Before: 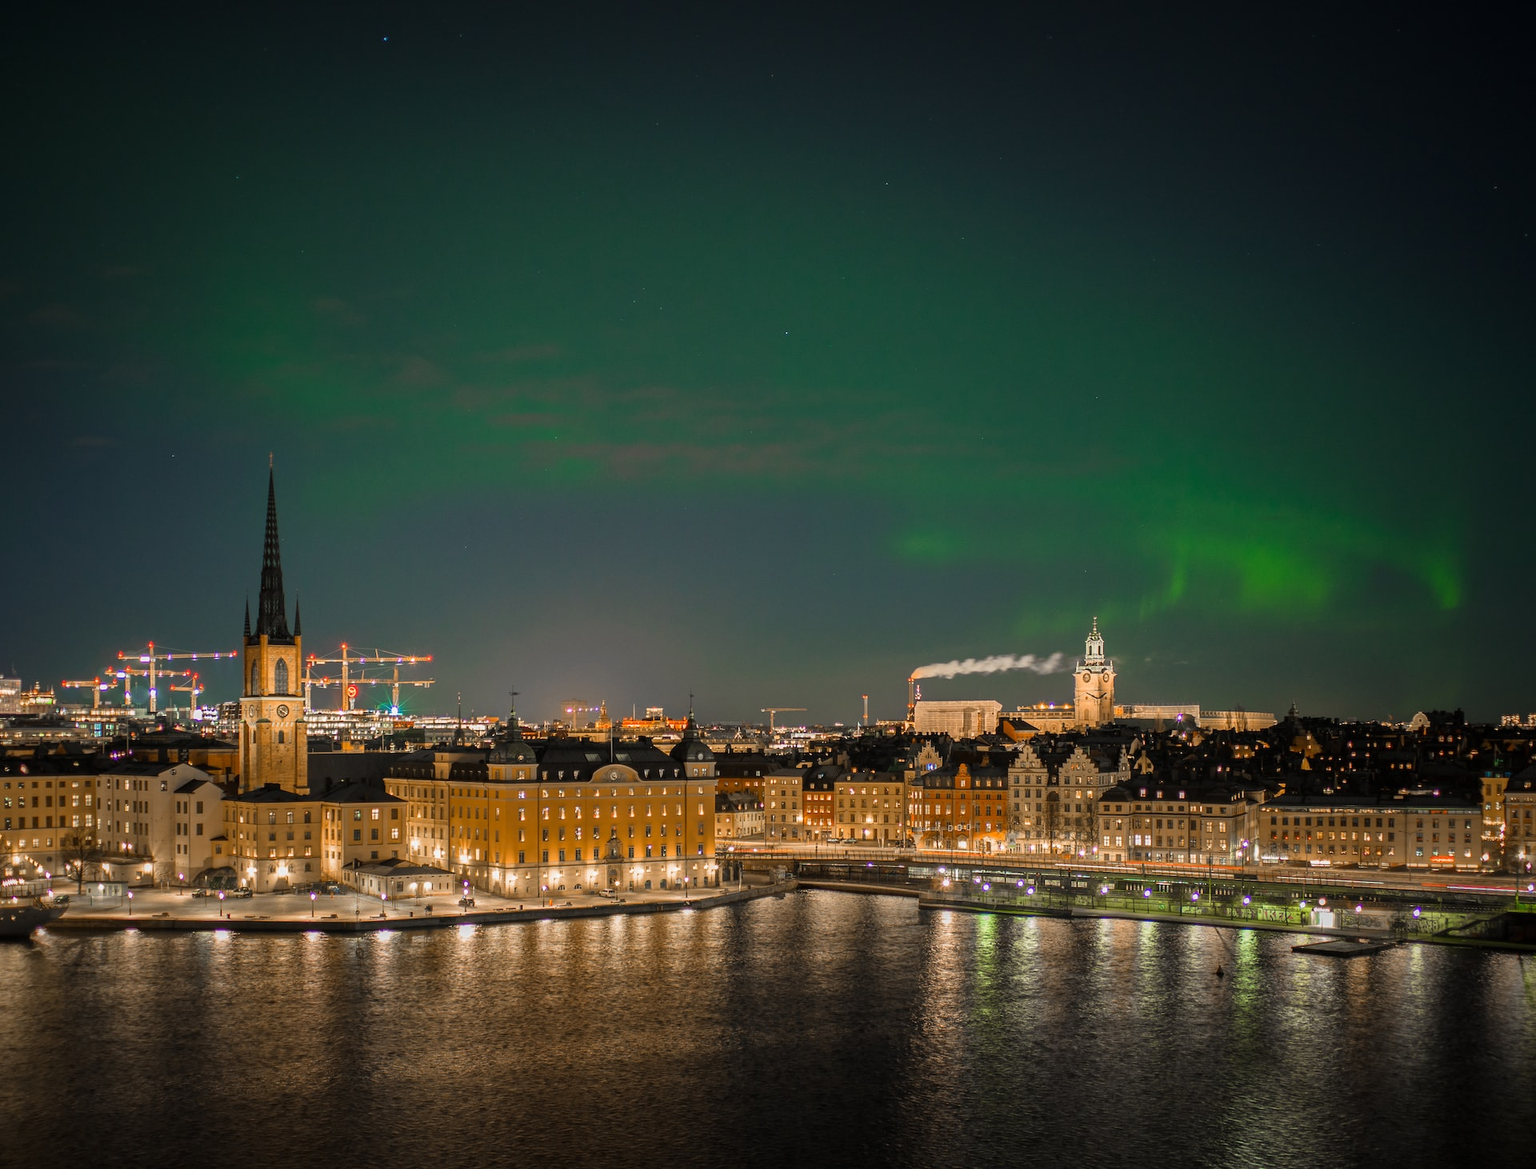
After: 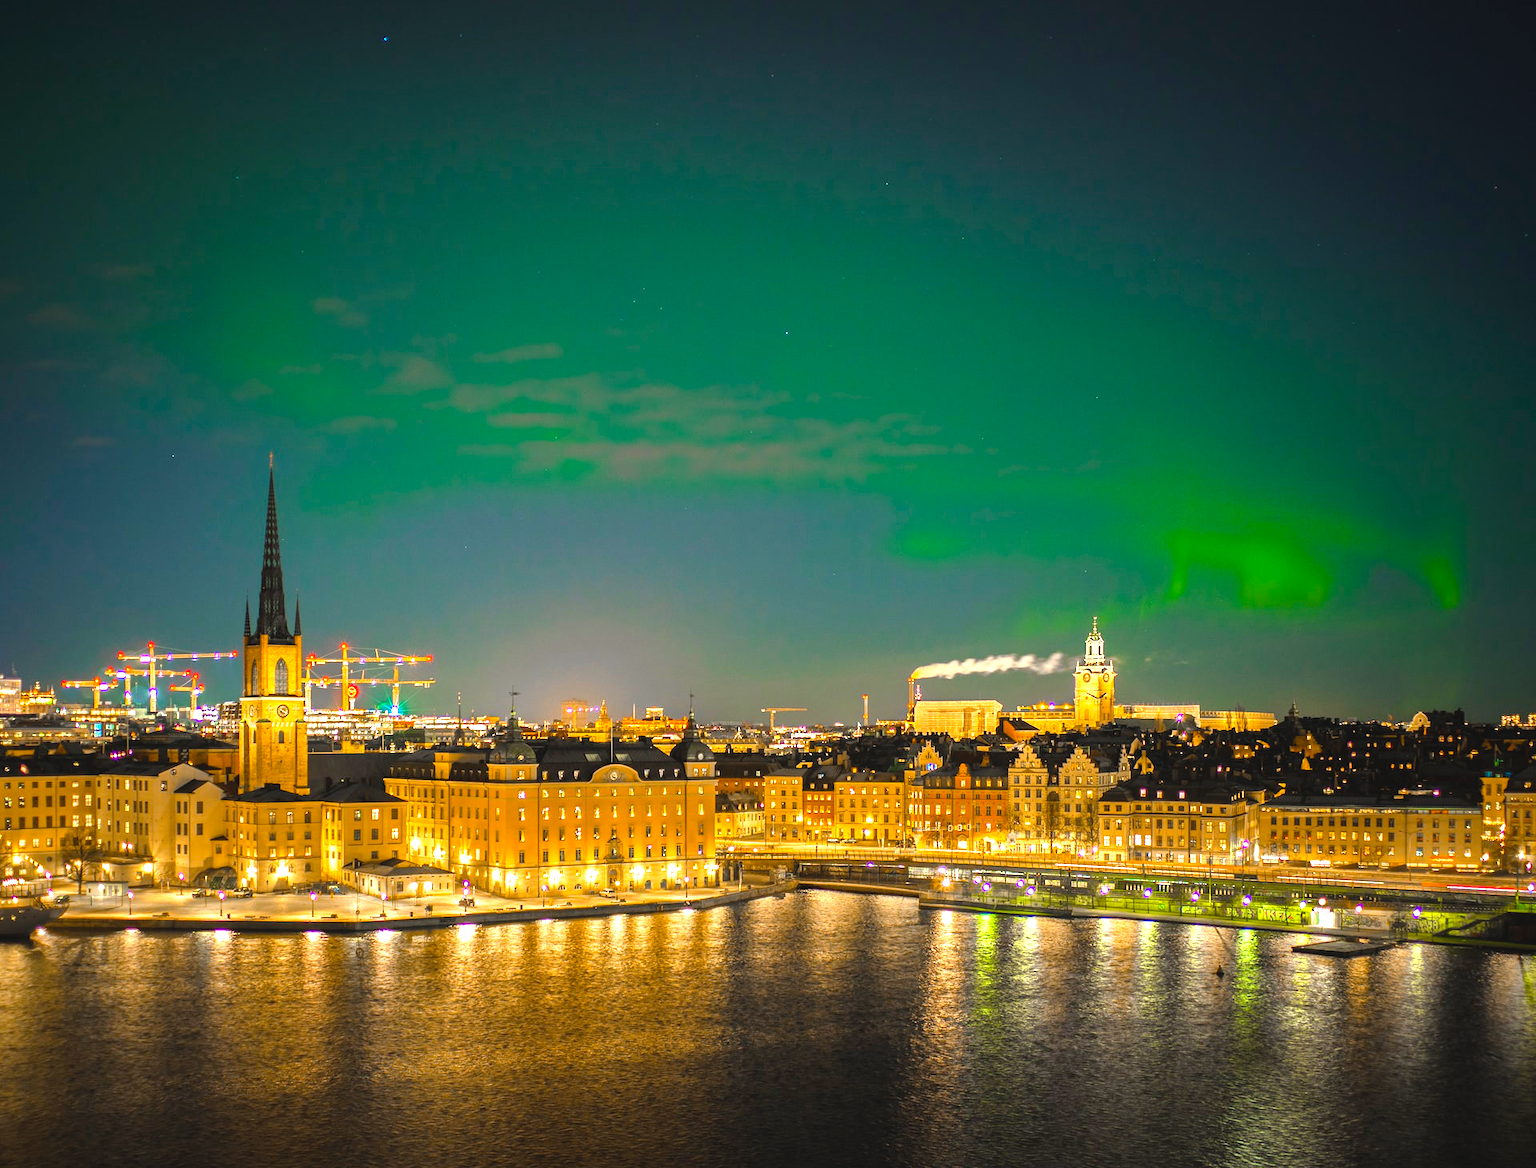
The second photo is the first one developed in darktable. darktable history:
color balance rgb: power › hue 308.12°, white fulcrum 0.989 EV, linear chroma grading › mid-tones 7.958%, perceptual saturation grading › global saturation 31.319%, global vibrance 41.578%
contrast brightness saturation: contrast -0.096, saturation -0.098
tone equalizer: -8 EV -0.42 EV, -7 EV -0.389 EV, -6 EV -0.332 EV, -5 EV -0.21 EV, -3 EV 0.209 EV, -2 EV 0.316 EV, -1 EV 0.375 EV, +0 EV 0.408 EV
exposure: black level correction 0, exposure 1 EV, compensate highlight preservation false
